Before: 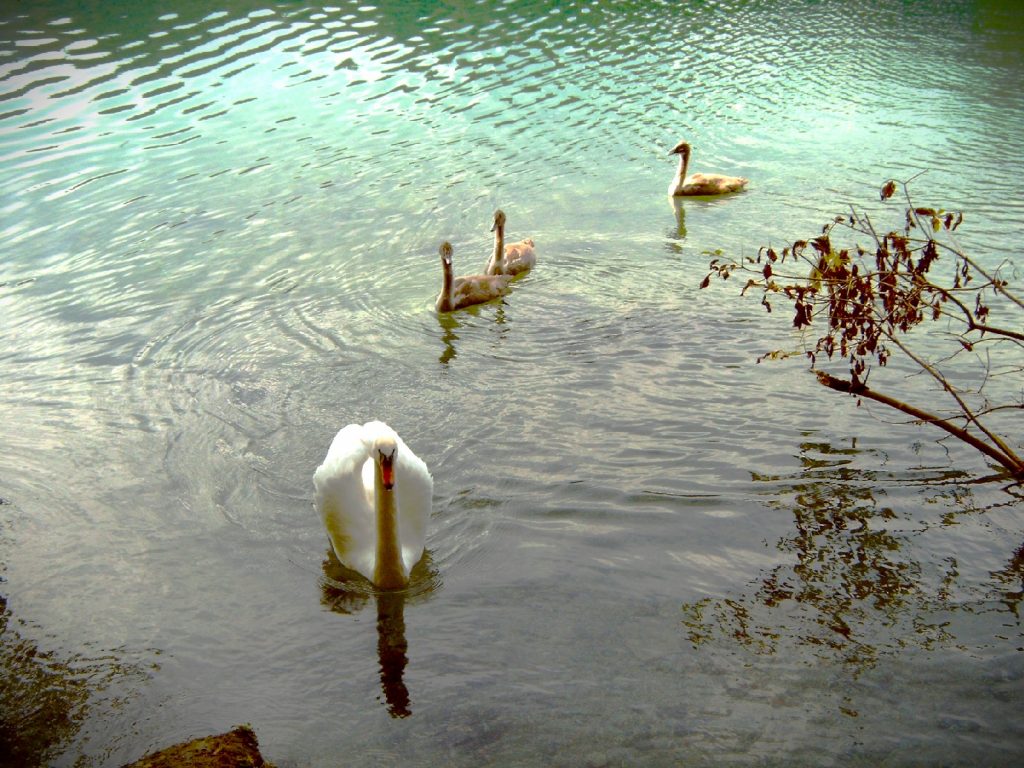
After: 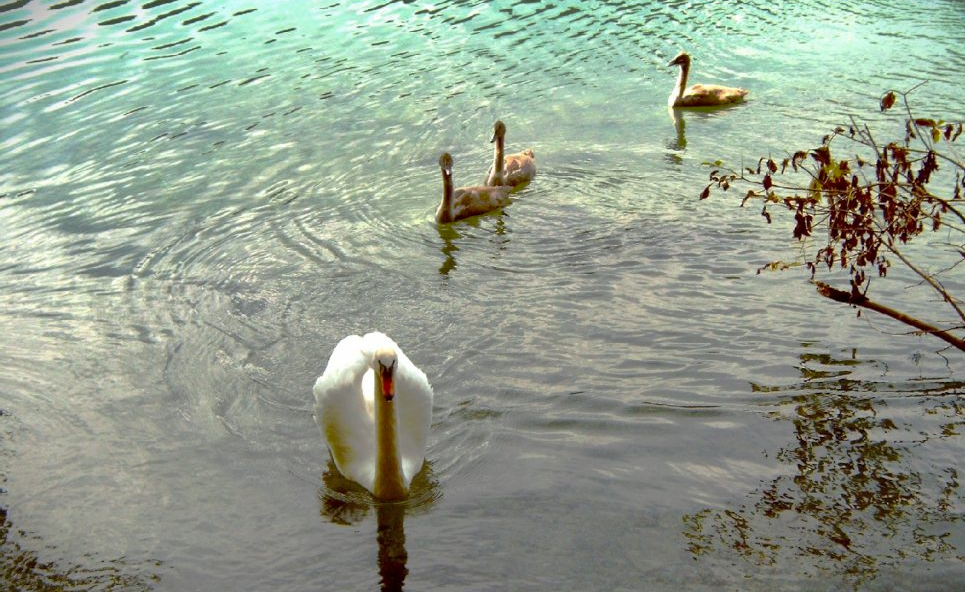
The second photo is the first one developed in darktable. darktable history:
crop and rotate: angle 0.03°, top 11.643%, right 5.651%, bottom 11.189%
shadows and highlights: low approximation 0.01, soften with gaussian
